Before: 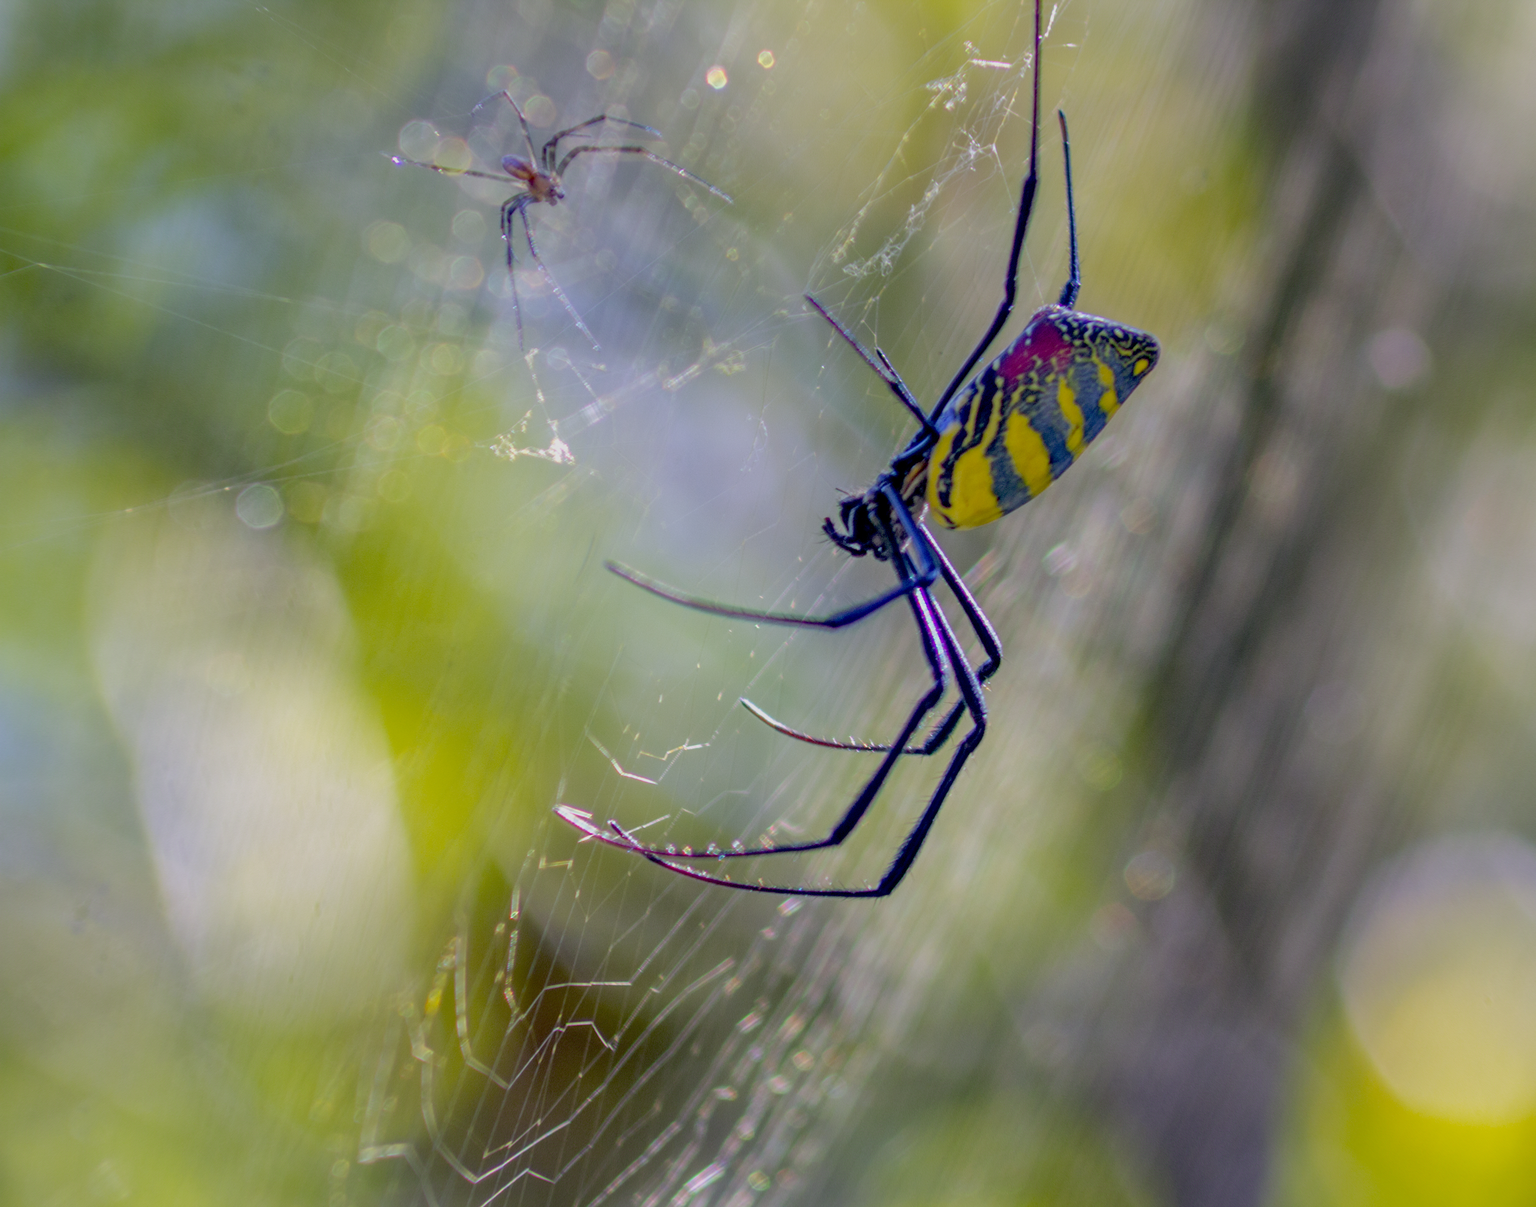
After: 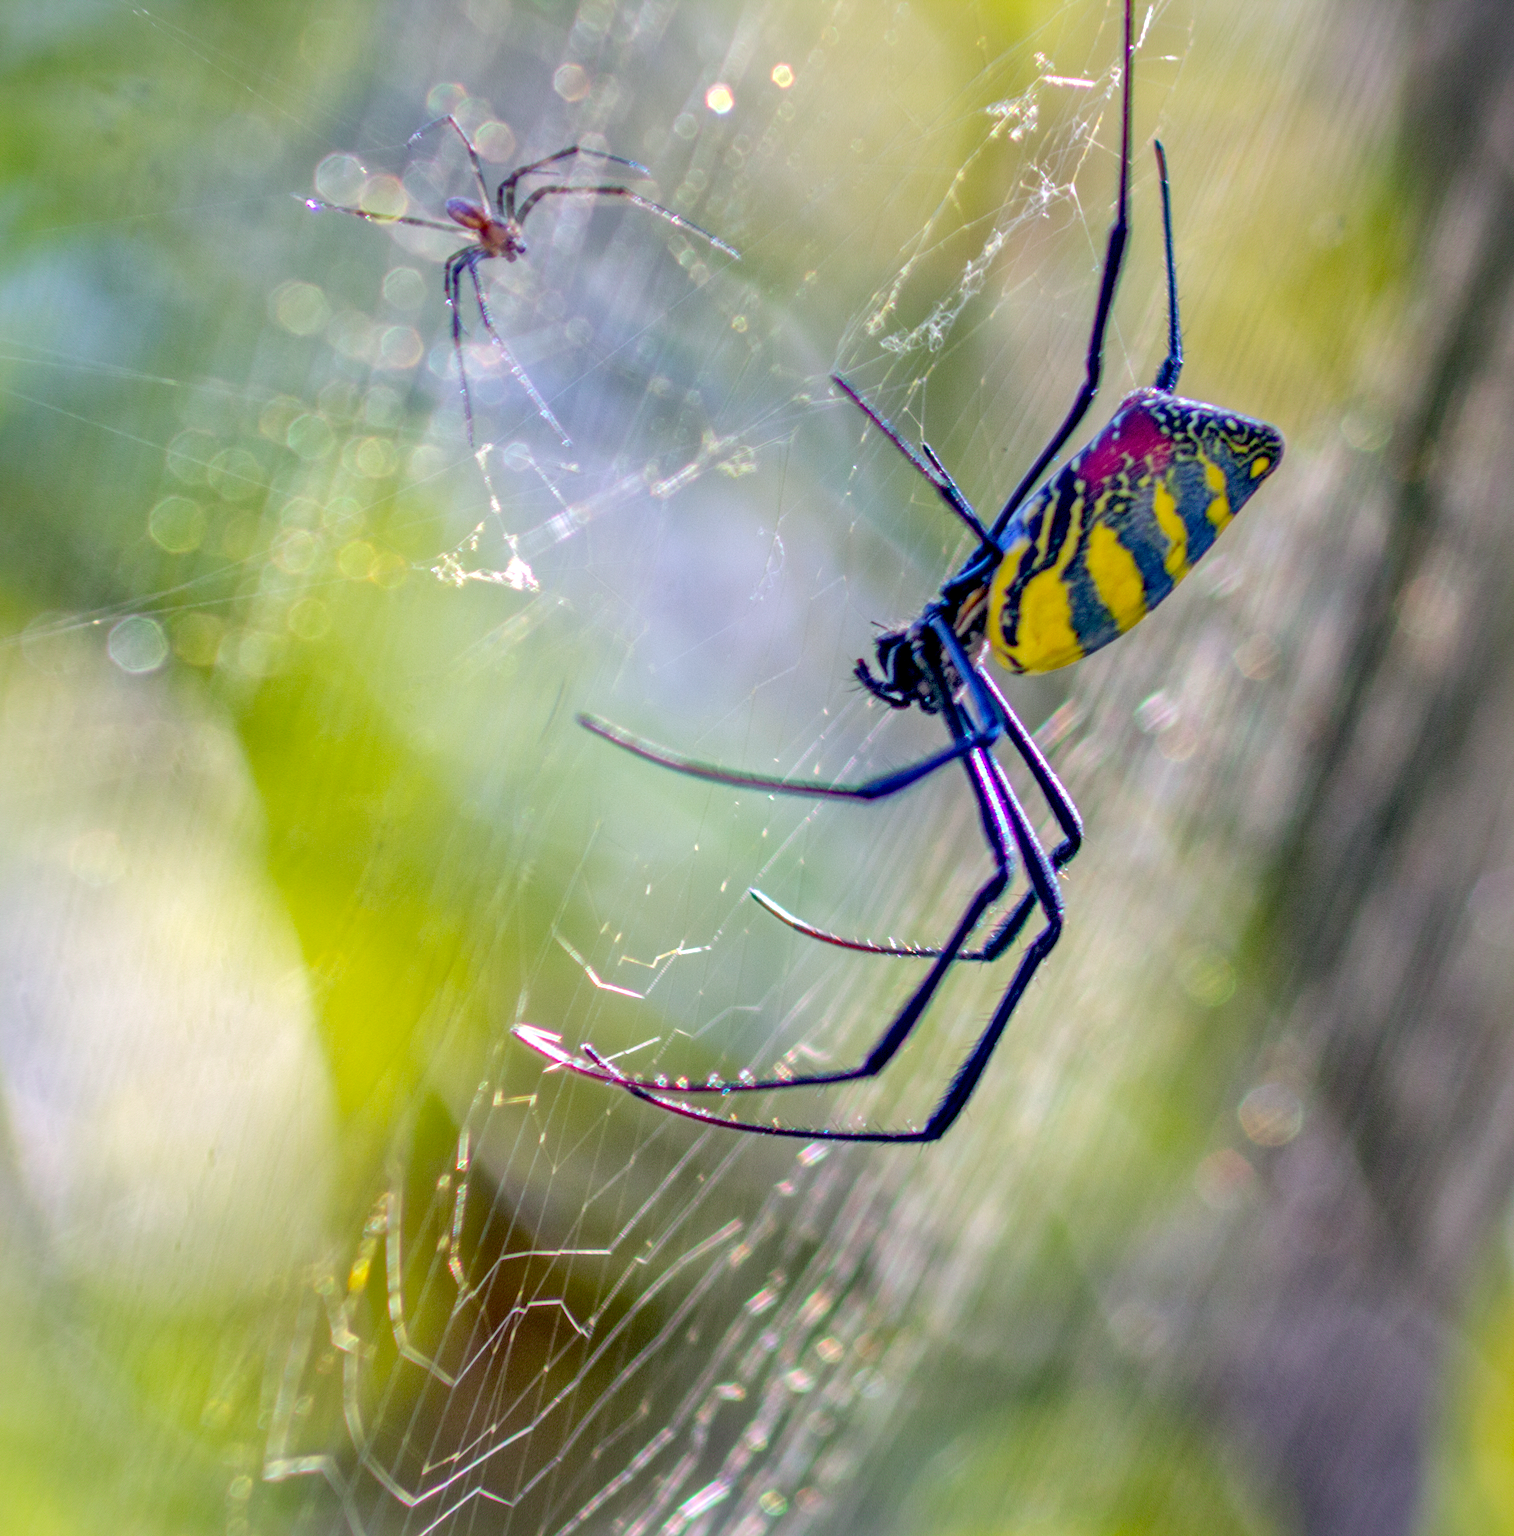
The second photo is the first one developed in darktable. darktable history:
crop: left 9.88%, right 12.664%
exposure: exposure 0.515 EV, compensate highlight preservation false
local contrast: mode bilateral grid, contrast 20, coarseness 50, detail 150%, midtone range 0.2
